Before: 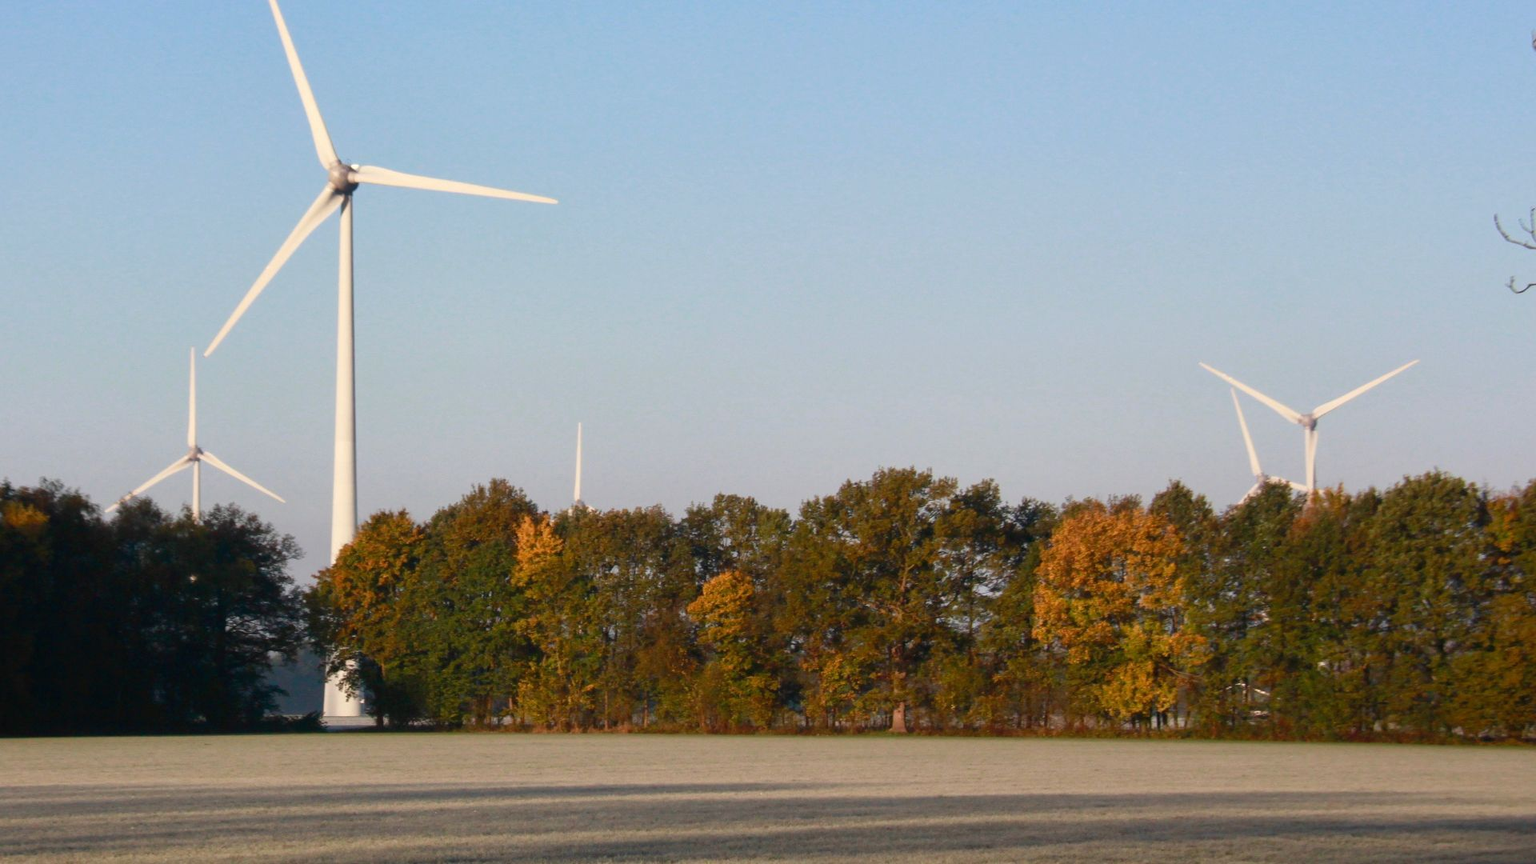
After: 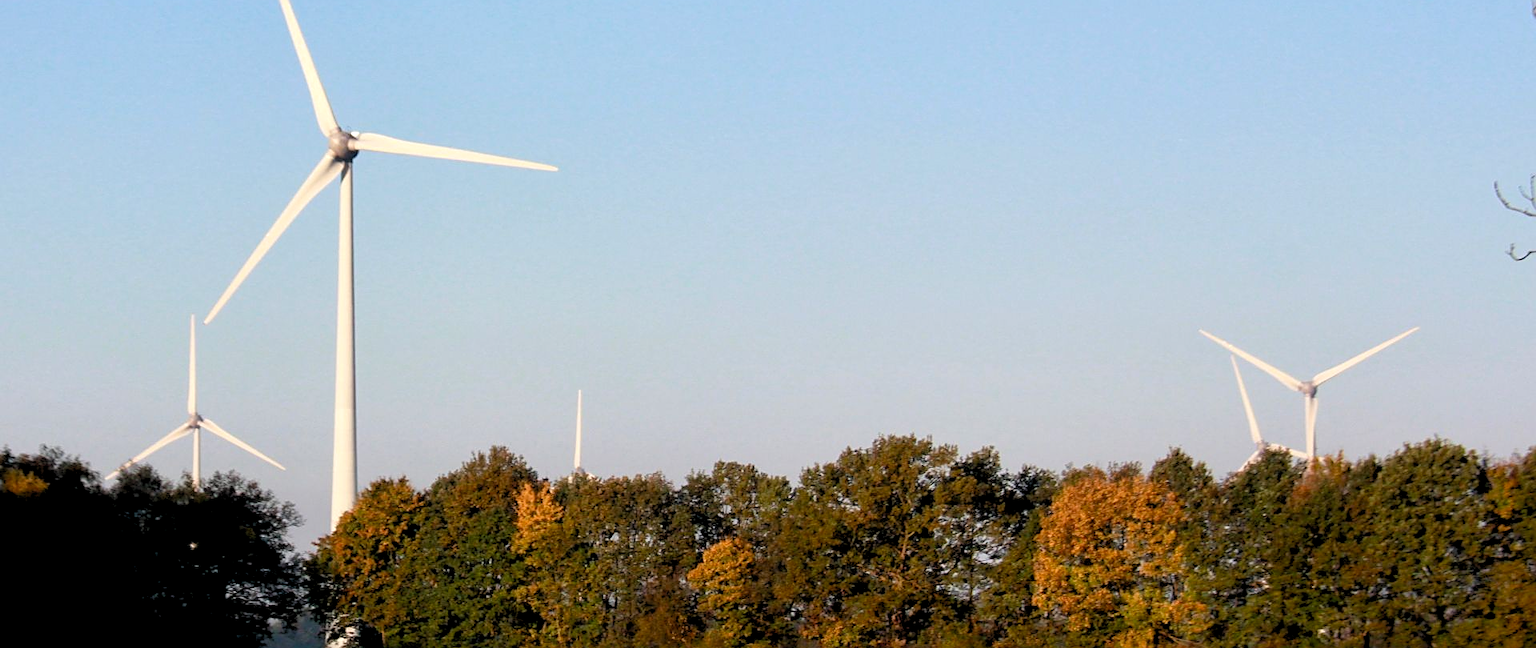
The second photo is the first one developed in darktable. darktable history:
crop: top 3.857%, bottom 21.132%
rgb levels: levels [[0.013, 0.434, 0.89], [0, 0.5, 1], [0, 0.5, 1]]
exposure: black level correction 0.004, exposure 0.014 EV, compensate highlight preservation false
sharpen: on, module defaults
